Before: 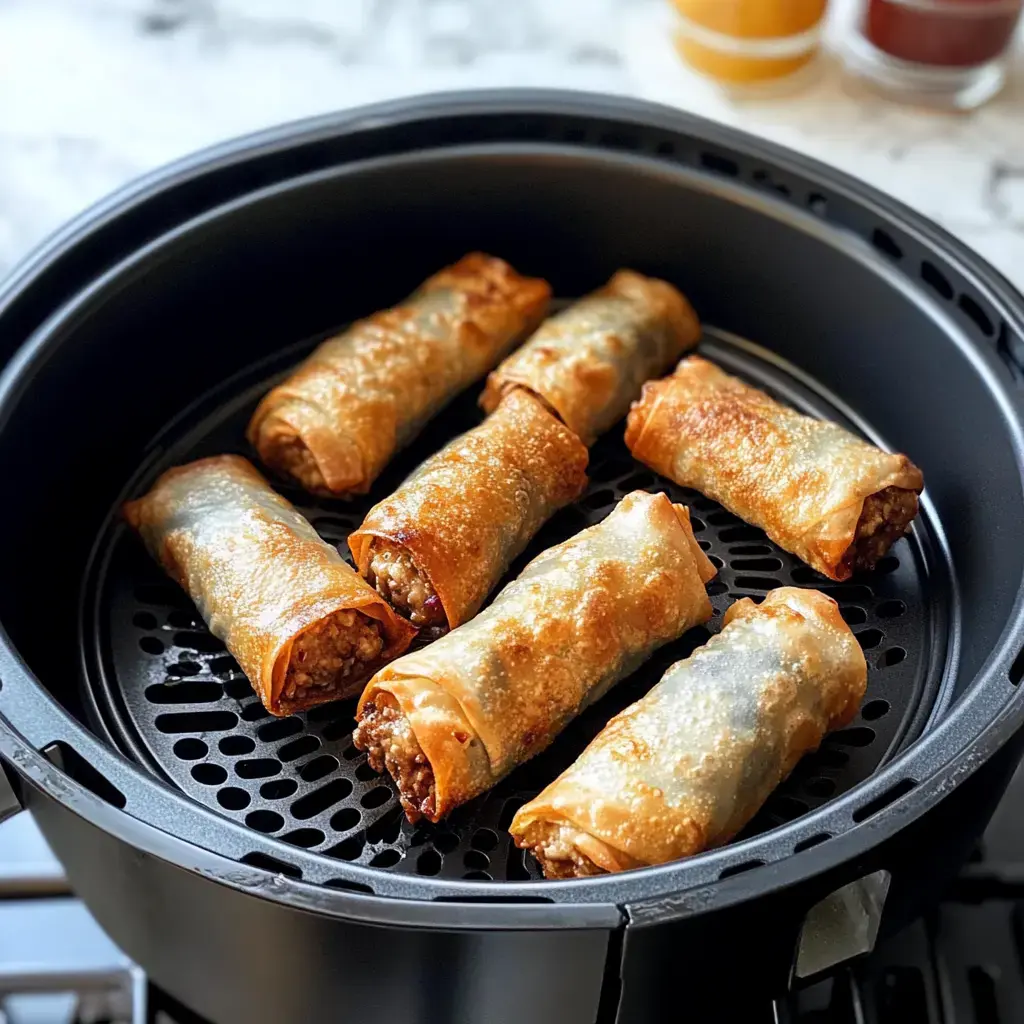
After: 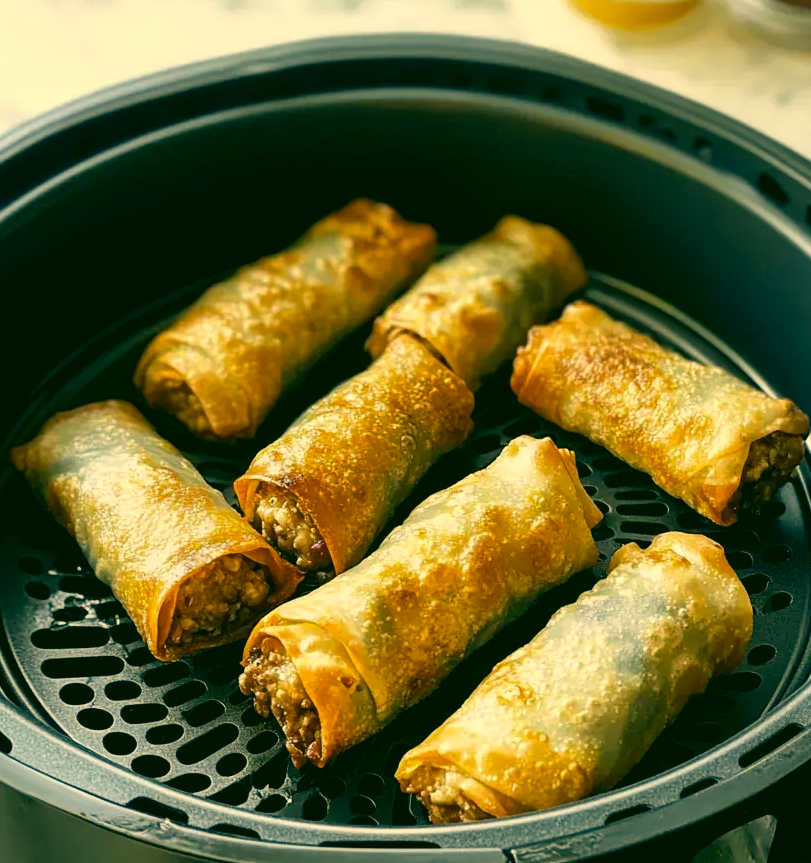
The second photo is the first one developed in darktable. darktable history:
color correction: highlights a* 5.62, highlights b* 33.57, shadows a* -25.86, shadows b* 4.02
shadows and highlights: radius 125.46, shadows 30.51, highlights -30.51, low approximation 0.01, soften with gaussian
crop: left 11.225%, top 5.381%, right 9.565%, bottom 10.314%
